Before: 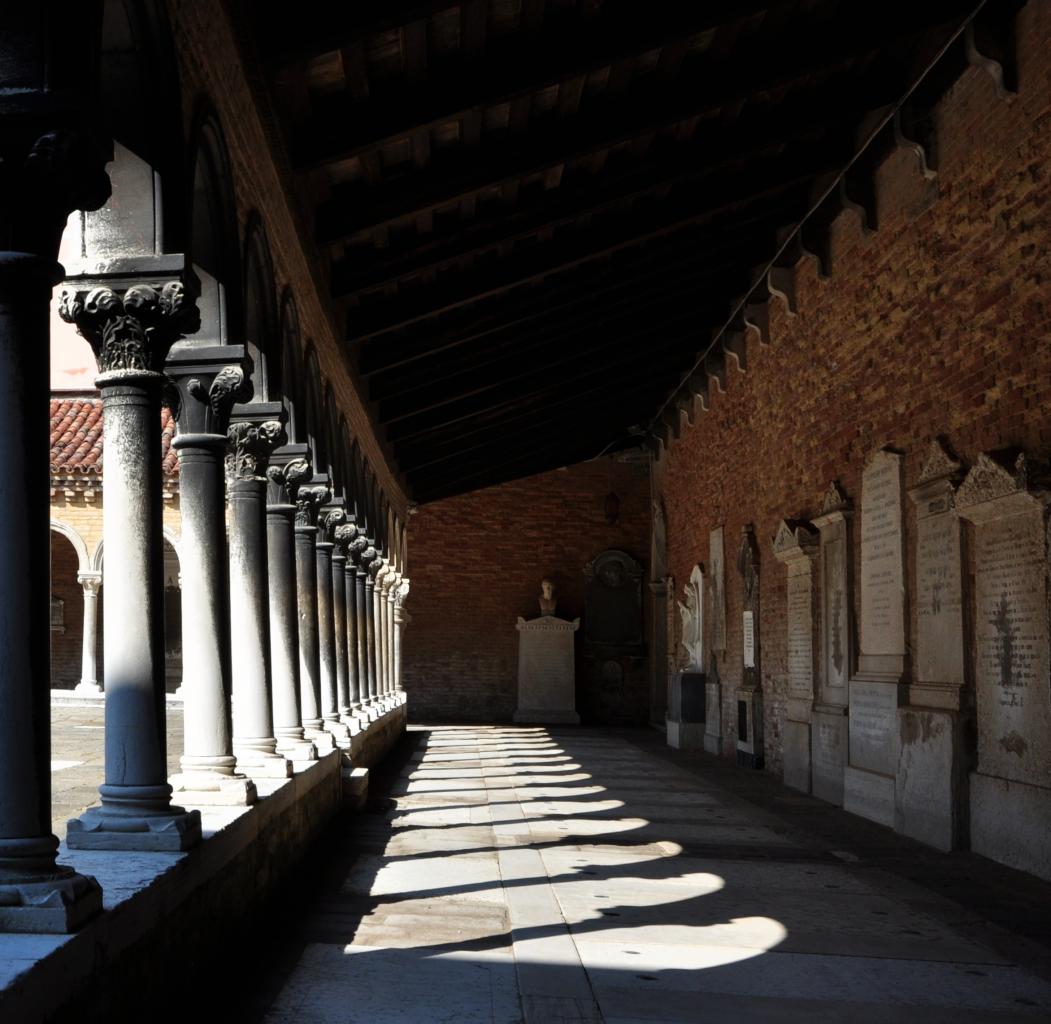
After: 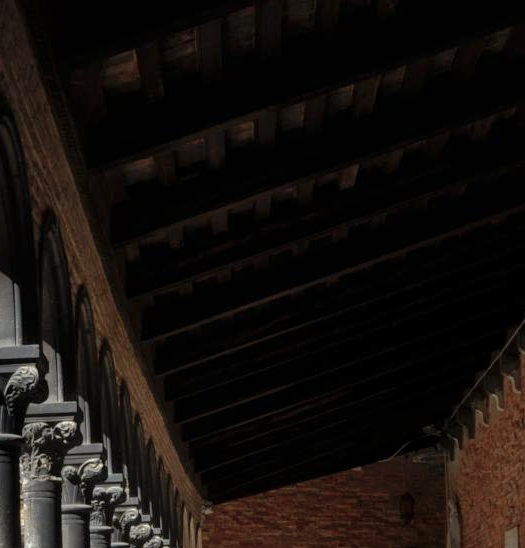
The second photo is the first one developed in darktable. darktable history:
local contrast: detail 110%
shadows and highlights: shadows 40, highlights -60
crop: left 19.556%, right 30.401%, bottom 46.458%
